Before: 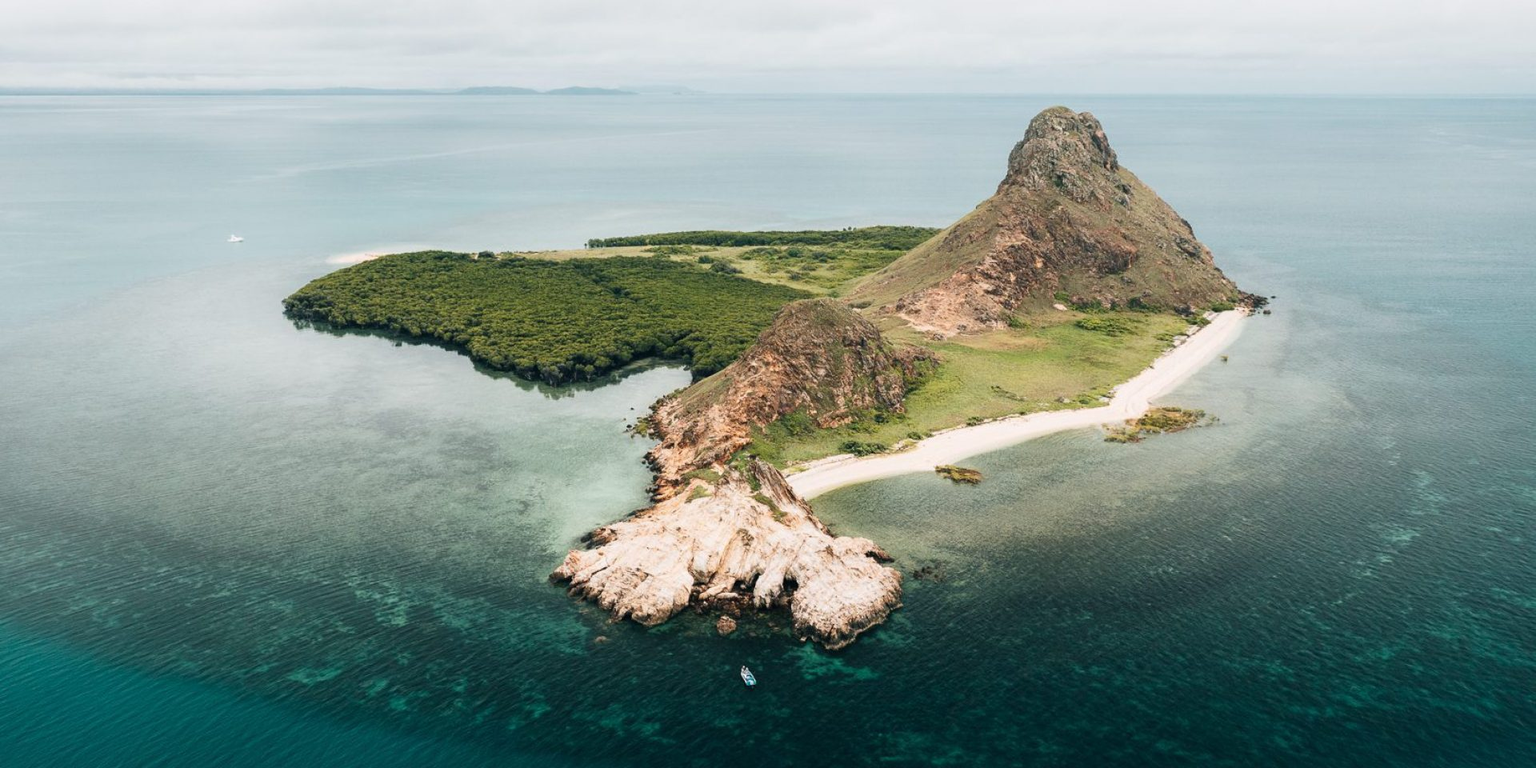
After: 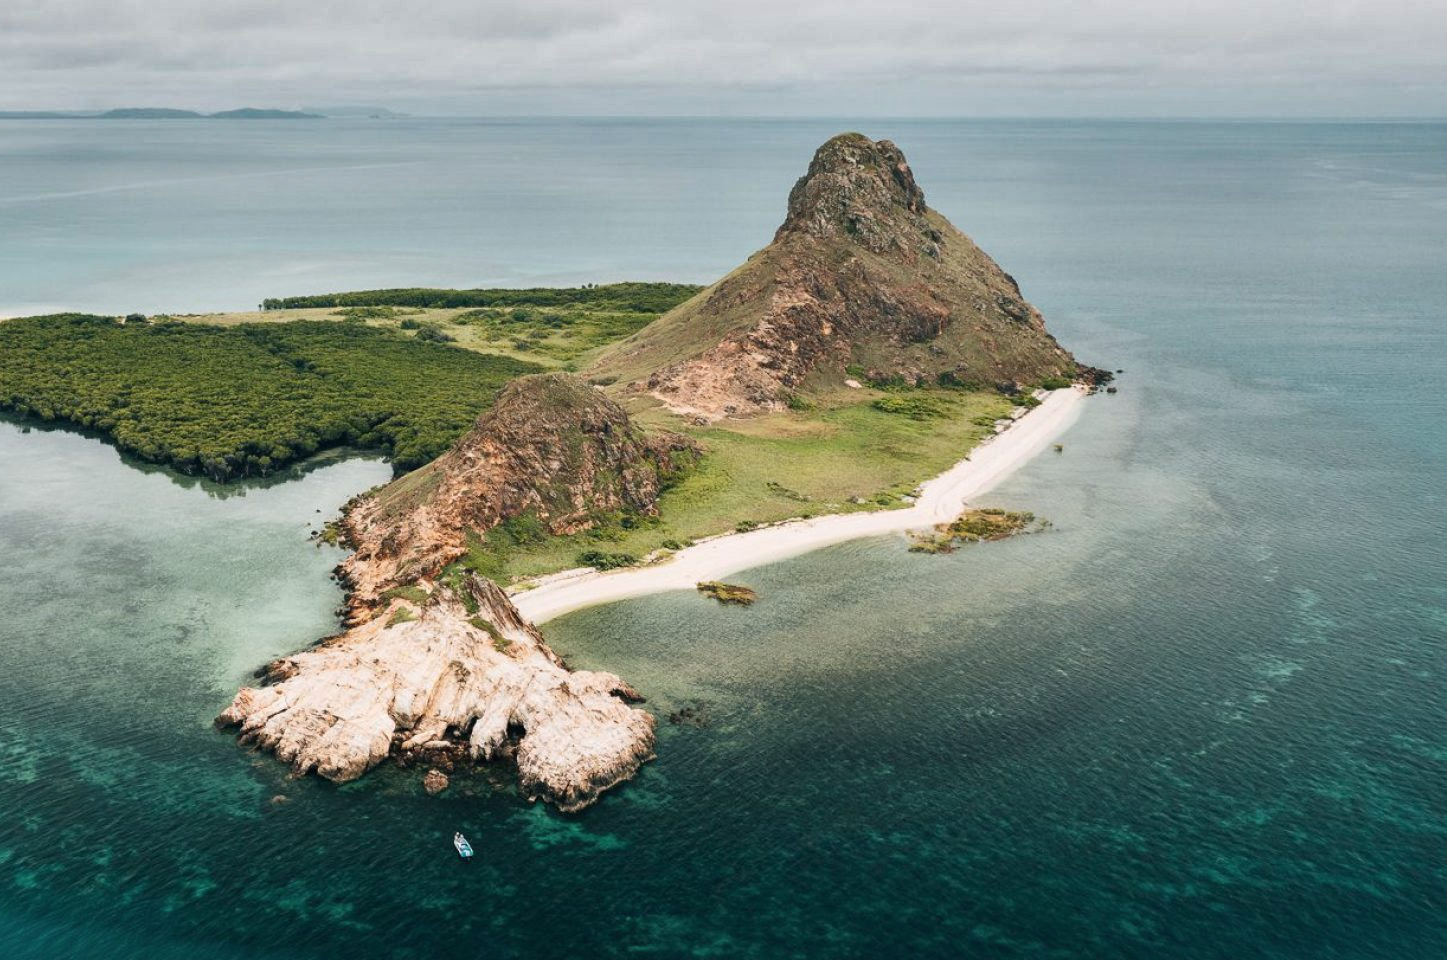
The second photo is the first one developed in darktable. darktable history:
crop and rotate: left 24.6%
shadows and highlights: shadows 30.63, highlights -63.22, shadows color adjustment 98%, highlights color adjustment 58.61%, soften with gaussian
